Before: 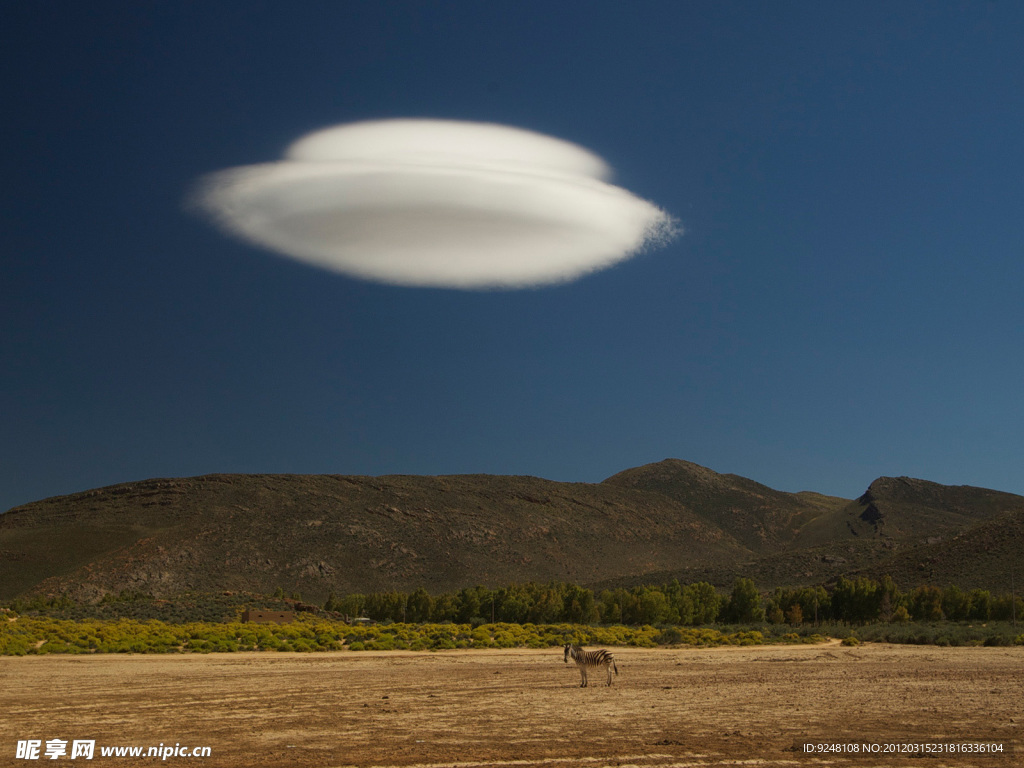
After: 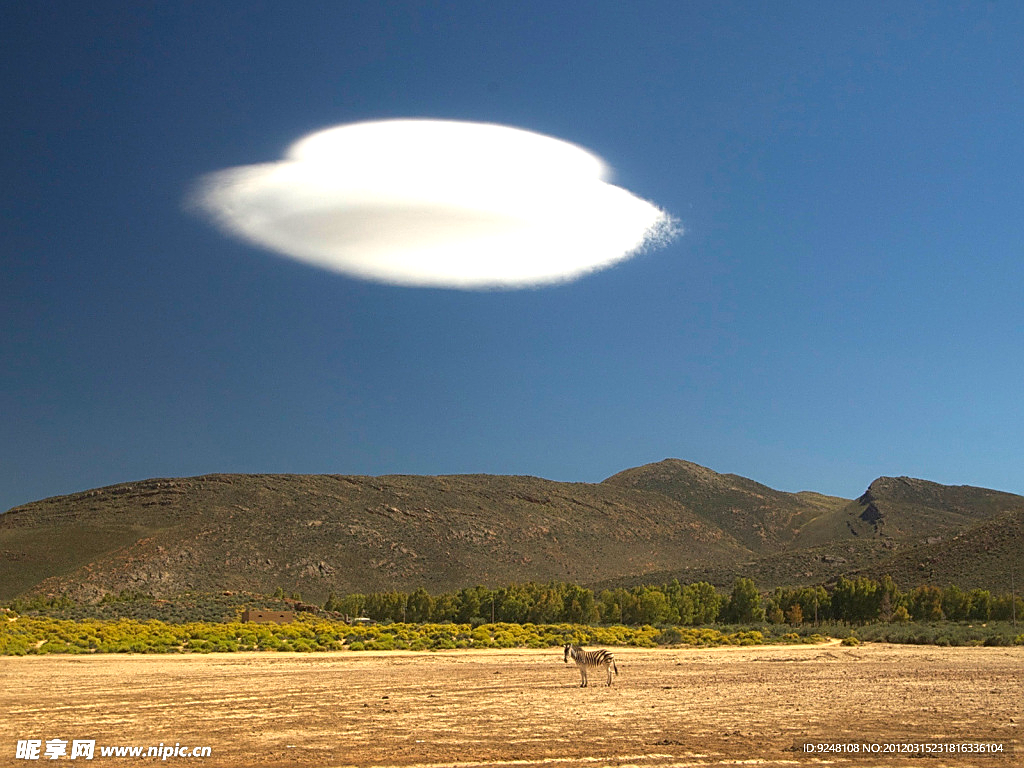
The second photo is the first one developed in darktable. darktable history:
sharpen: on, module defaults
contrast equalizer: y [[0.5, 0.488, 0.462, 0.461, 0.491, 0.5], [0.5 ×6], [0.5 ×6], [0 ×6], [0 ×6]]
exposure: black level correction 0.001, exposure 1.398 EV, compensate highlight preservation false
